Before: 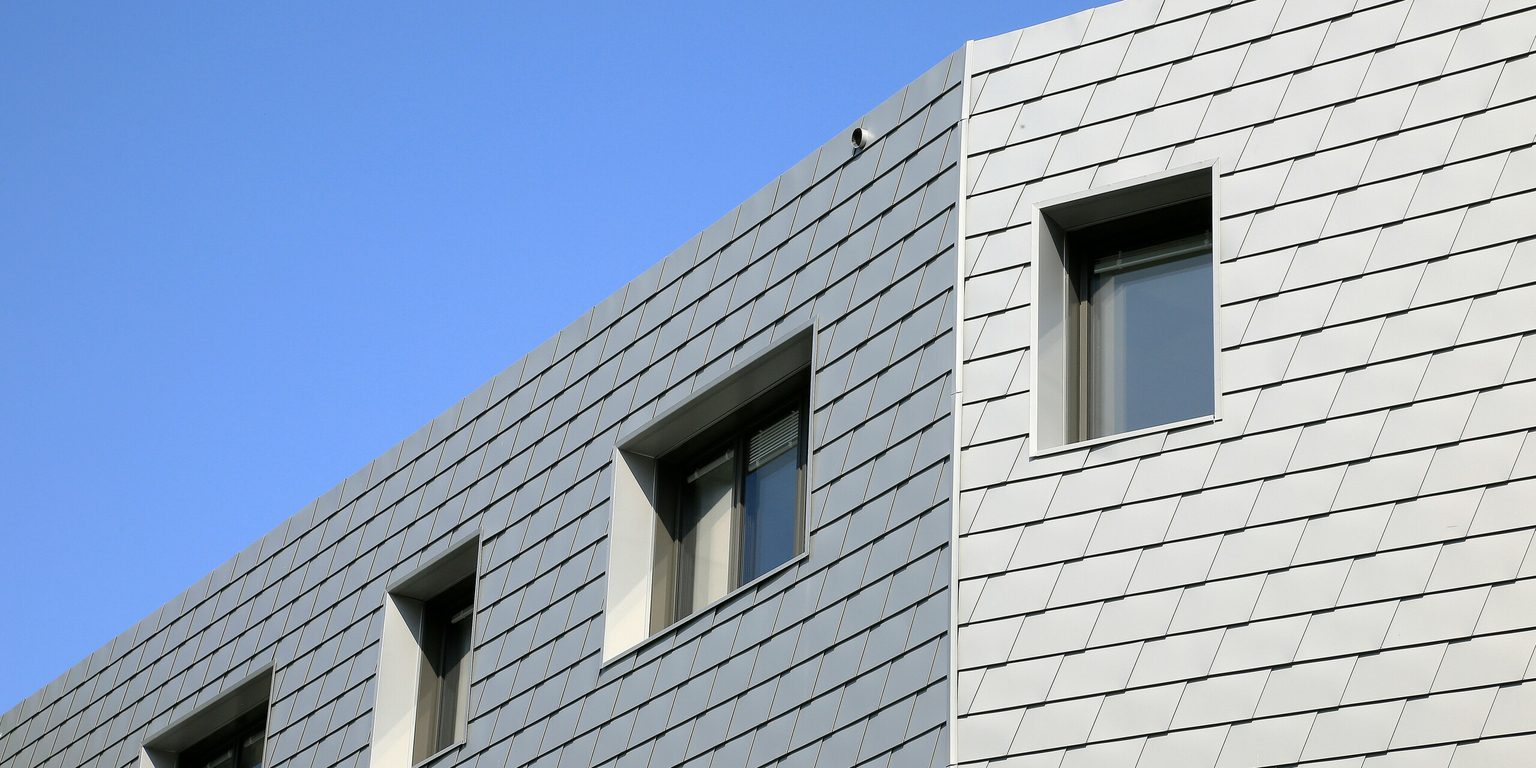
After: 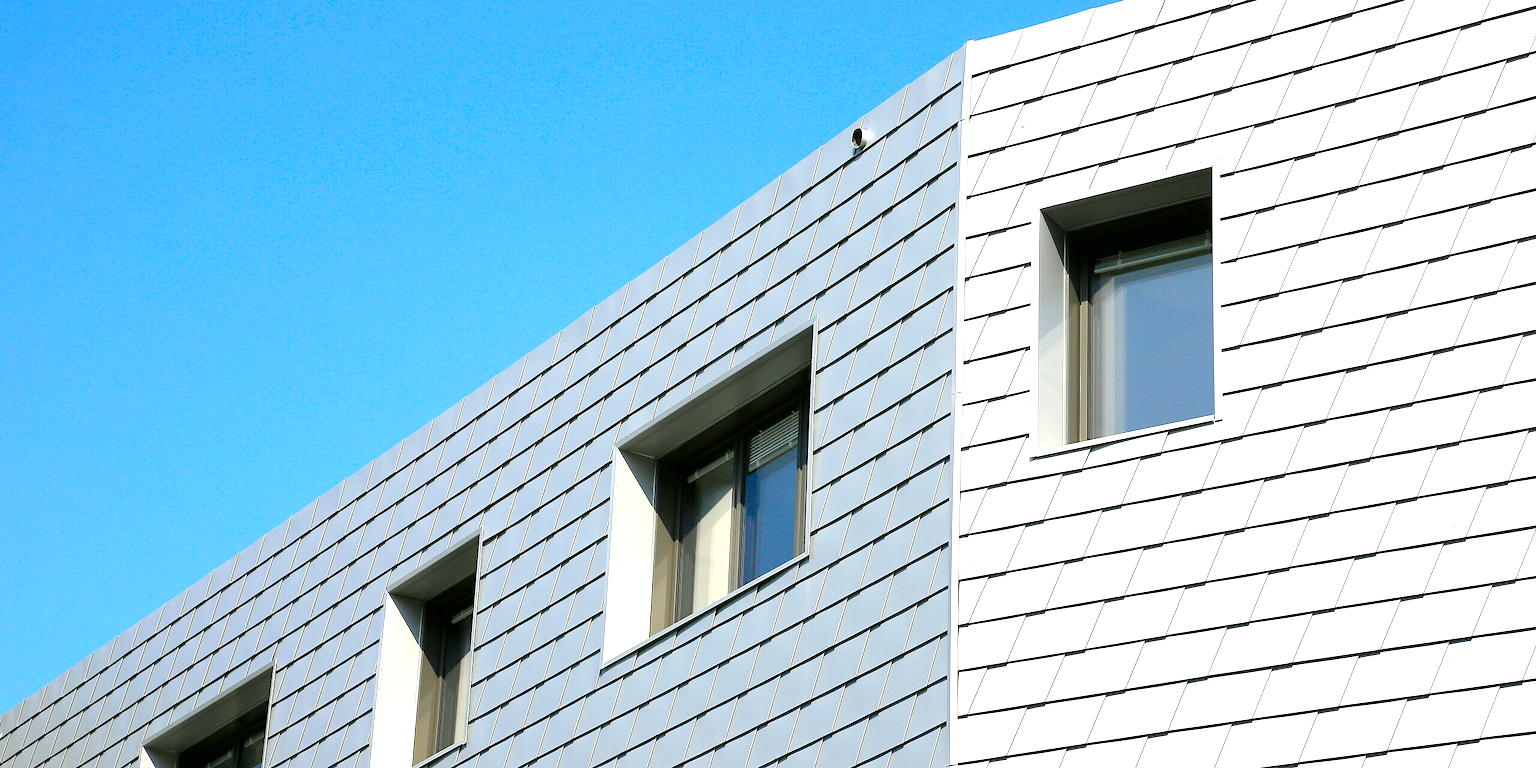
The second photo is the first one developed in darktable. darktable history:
color balance rgb: linear chroma grading › global chroma 15%, perceptual saturation grading › global saturation 30%
exposure: exposure 0.766 EV, compensate highlight preservation false
